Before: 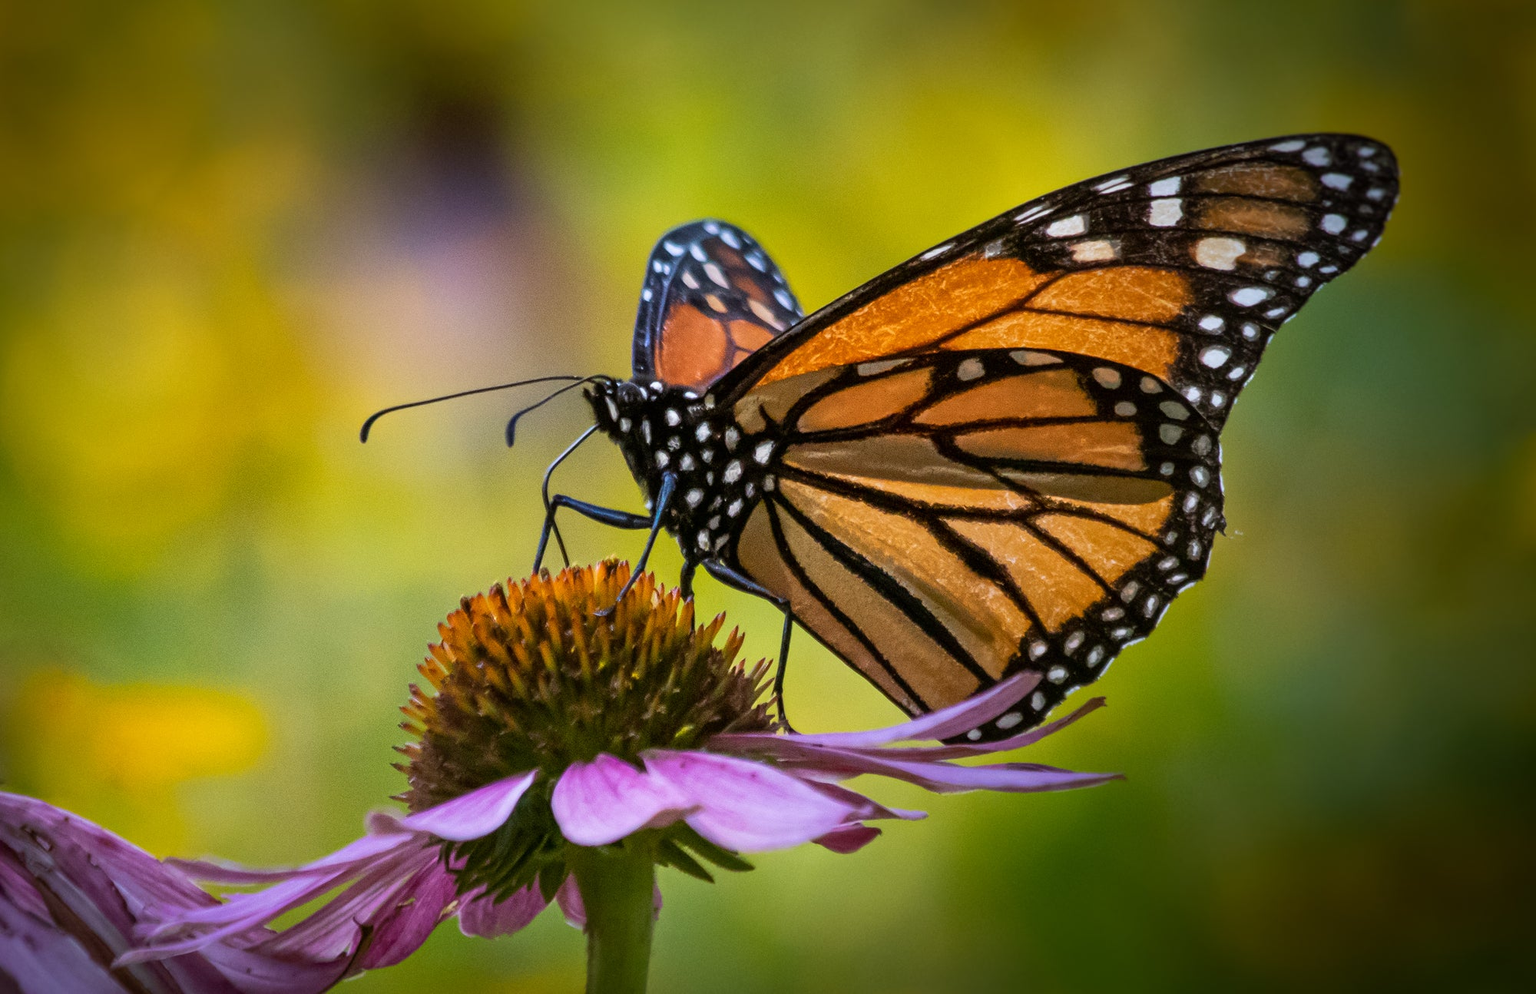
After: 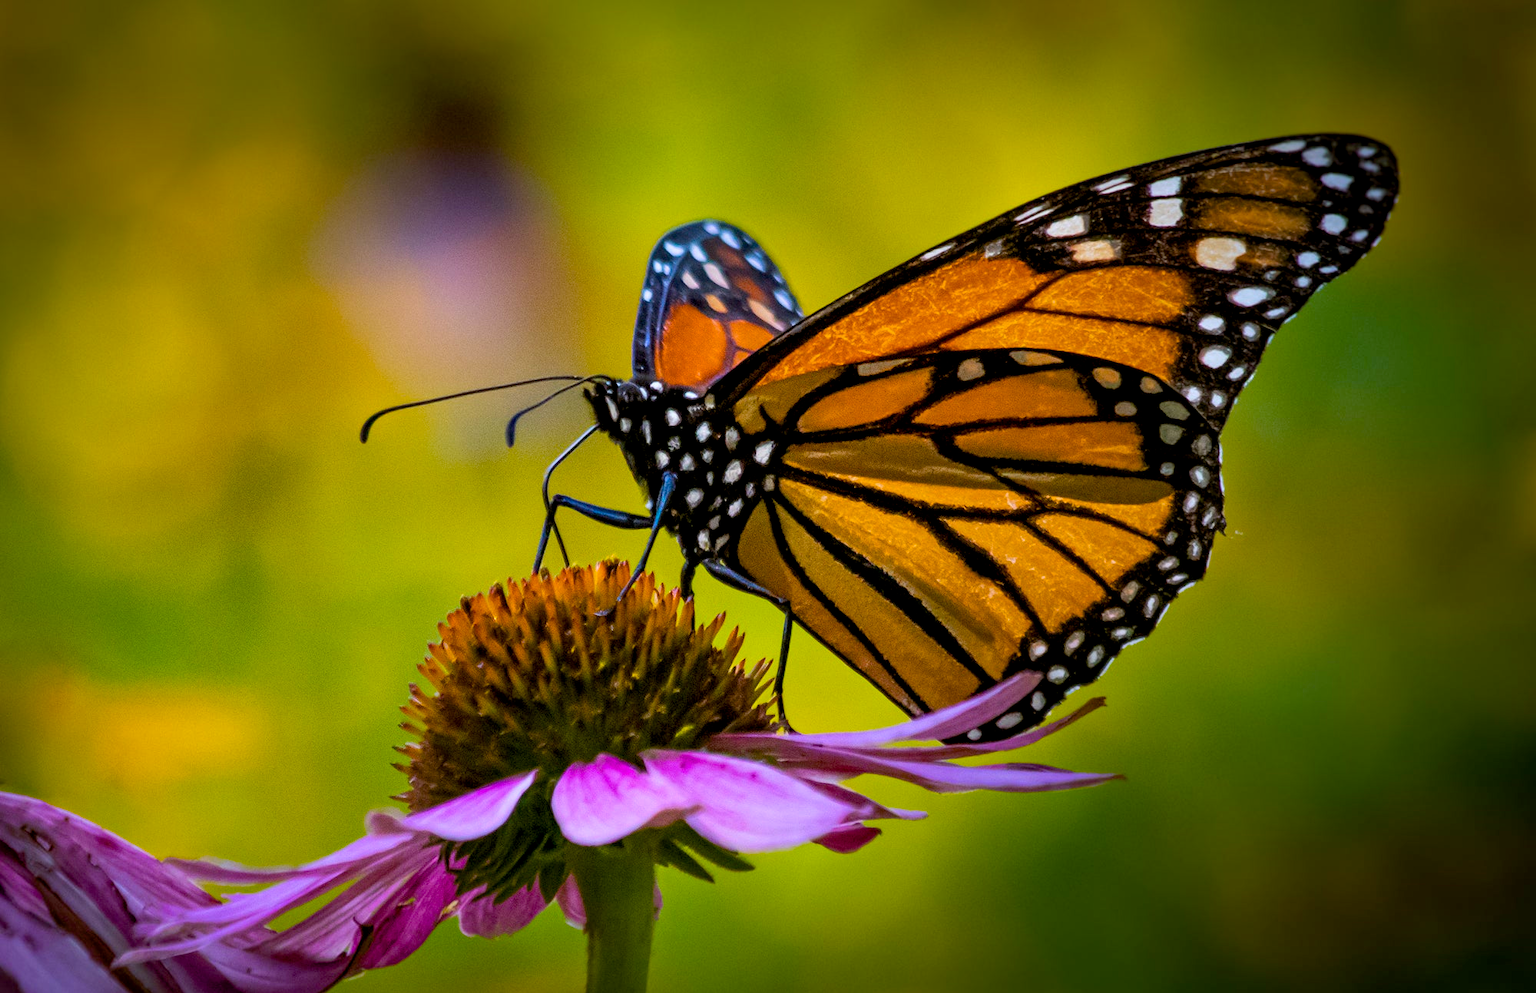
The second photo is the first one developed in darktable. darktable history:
color balance rgb: linear chroma grading › global chroma 15%, perceptual saturation grading › global saturation 30%
shadows and highlights: shadows 24.5, highlights -78.15, soften with gaussian
exposure: black level correction 0.007, compensate highlight preservation false
